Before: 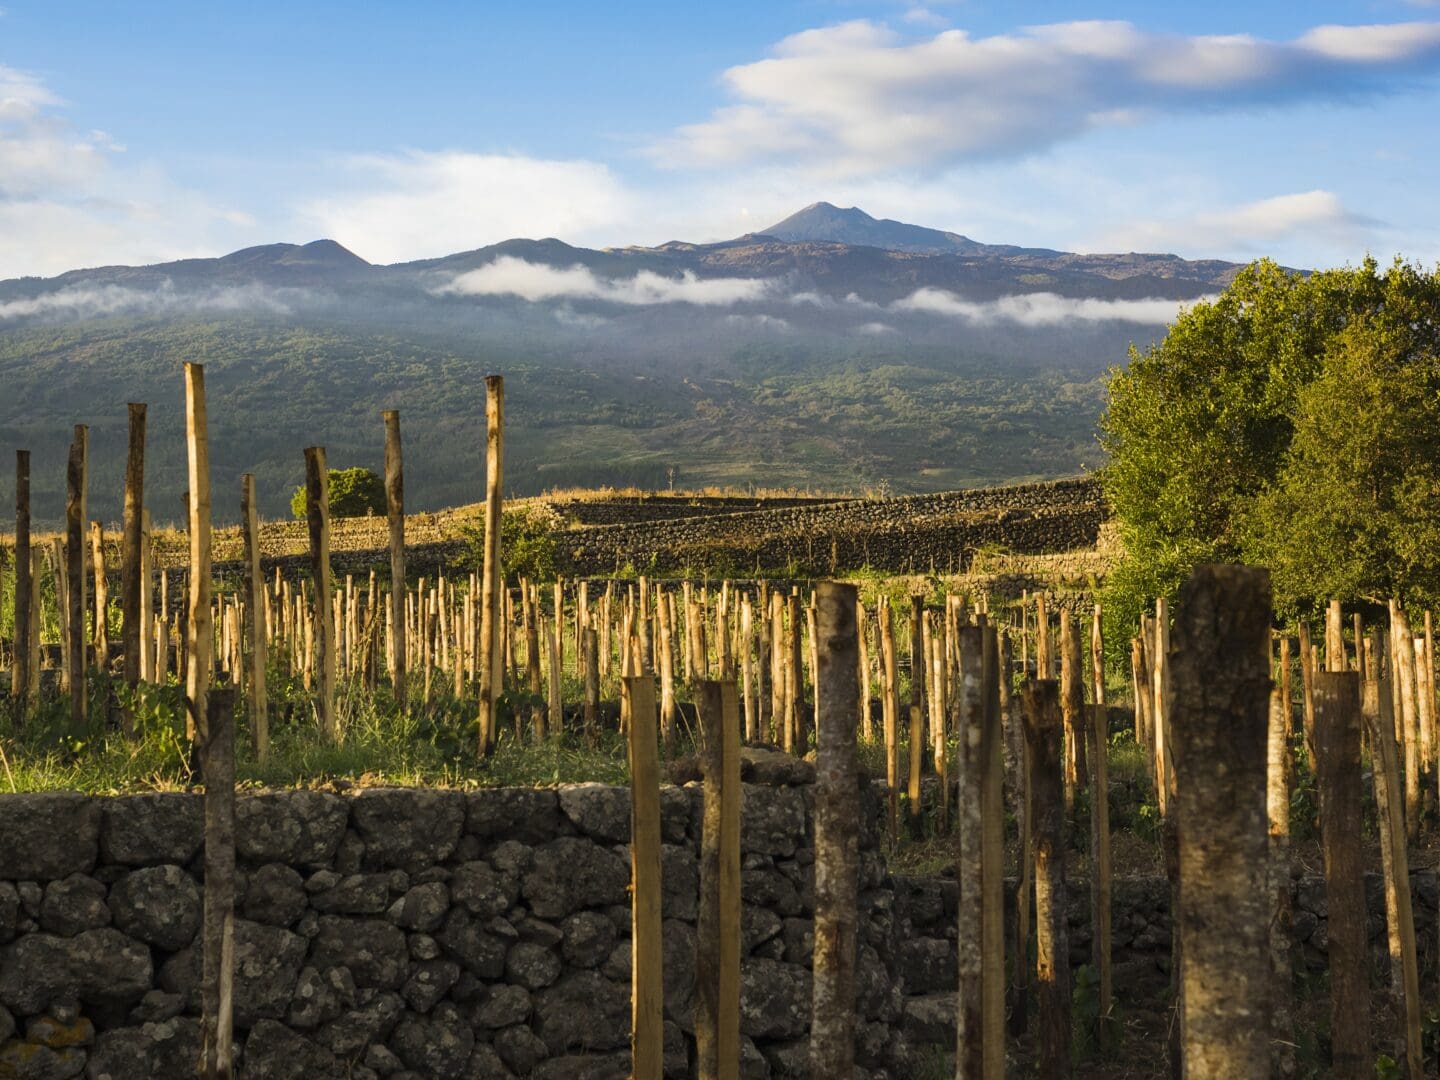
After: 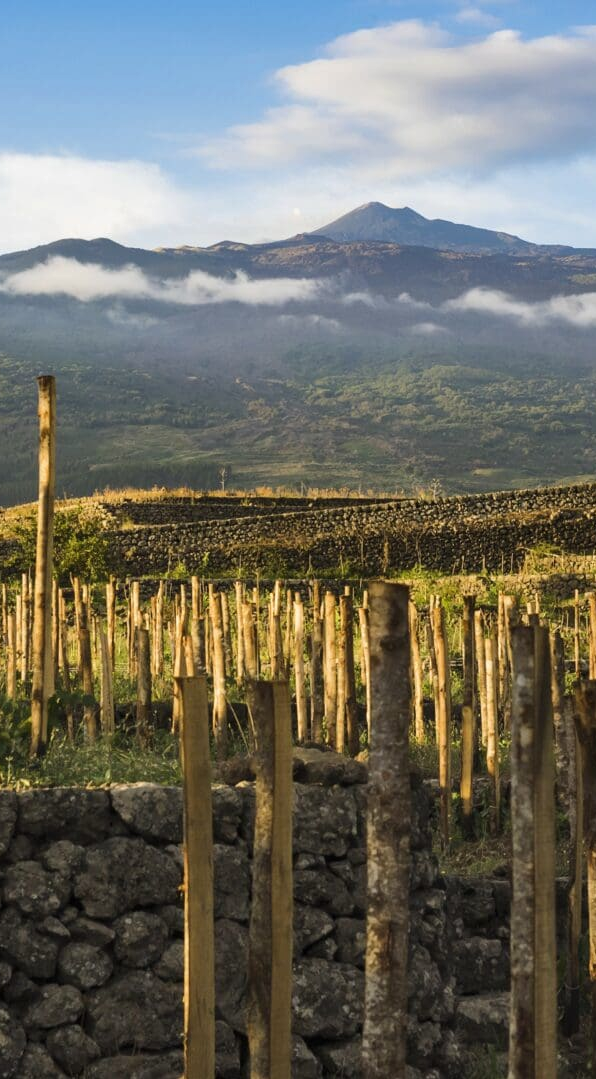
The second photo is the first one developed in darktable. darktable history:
crop: left 31.146%, right 27.449%
shadows and highlights: shadows 35.36, highlights -35.22, soften with gaussian
